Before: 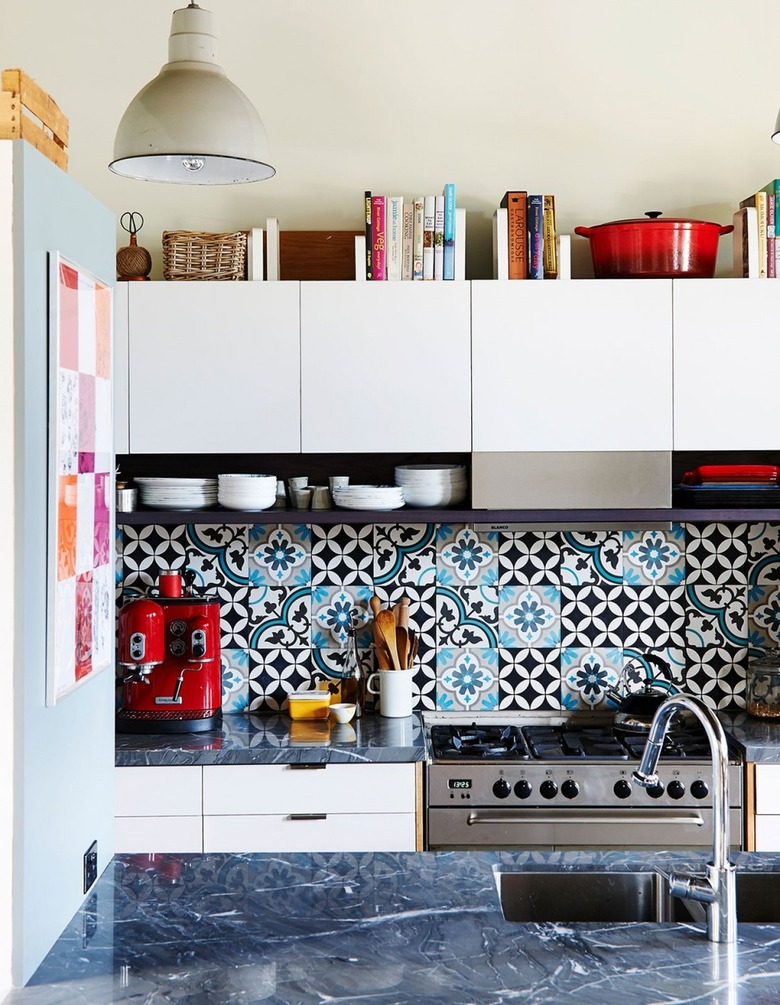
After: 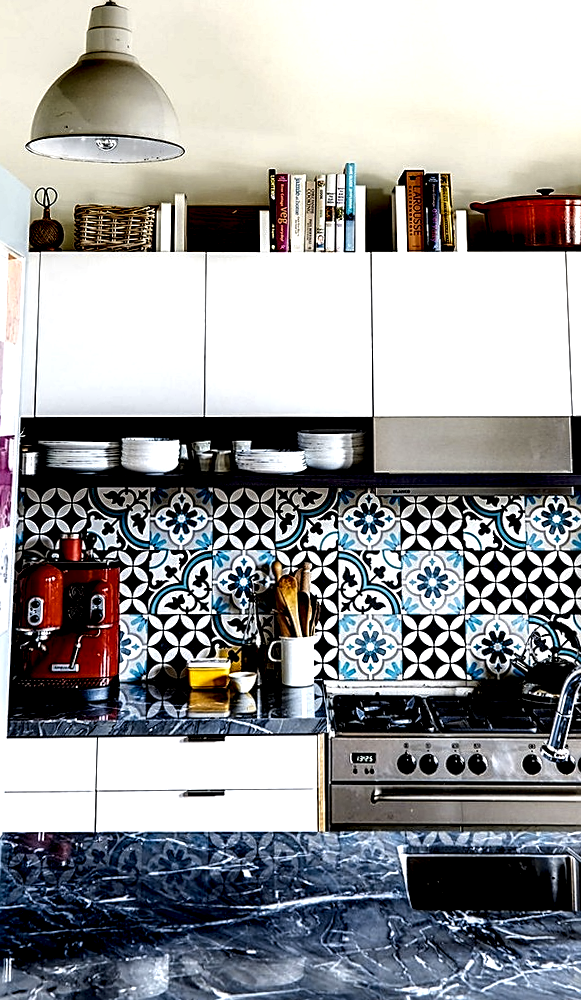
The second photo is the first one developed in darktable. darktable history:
color contrast: green-magenta contrast 0.8, blue-yellow contrast 1.1, unbound 0
rotate and perspective: rotation 0.215°, lens shift (vertical) -0.139, crop left 0.069, crop right 0.939, crop top 0.002, crop bottom 0.996
sharpen: on, module defaults
crop and rotate: left 9.597%, right 10.195%
levels: levels [0.055, 0.477, 0.9]
local contrast: shadows 185%, detail 225%
